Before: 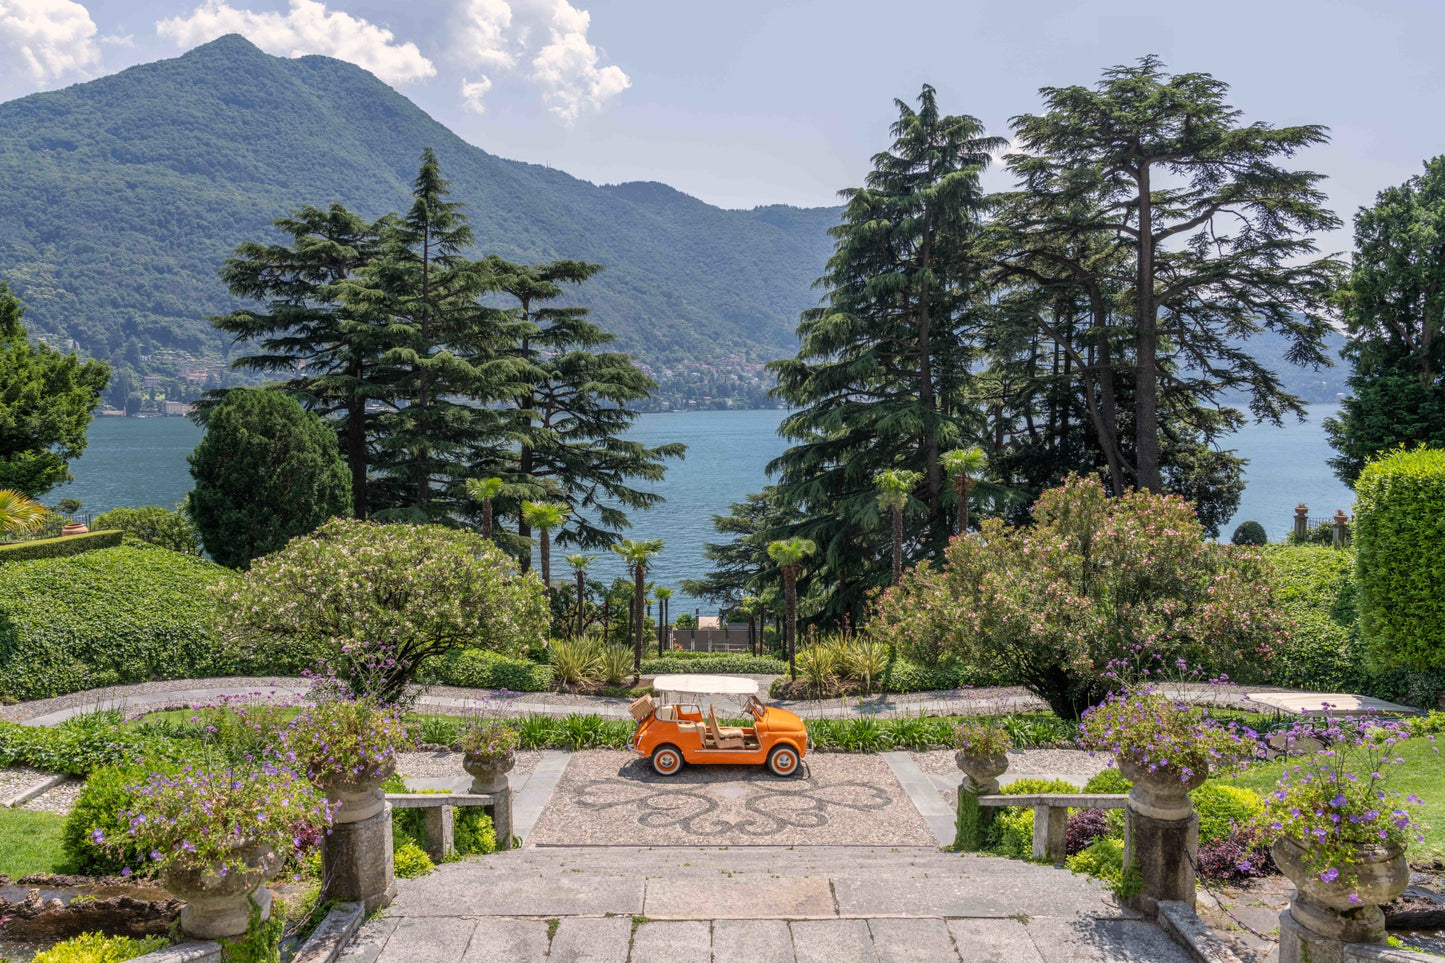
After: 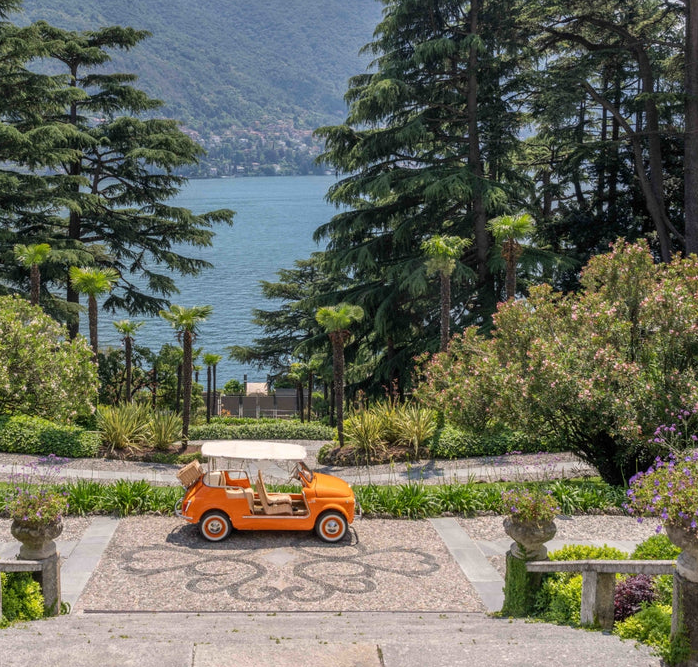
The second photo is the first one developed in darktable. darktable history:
crop: left 31.304%, top 24.353%, right 20.348%, bottom 6.321%
